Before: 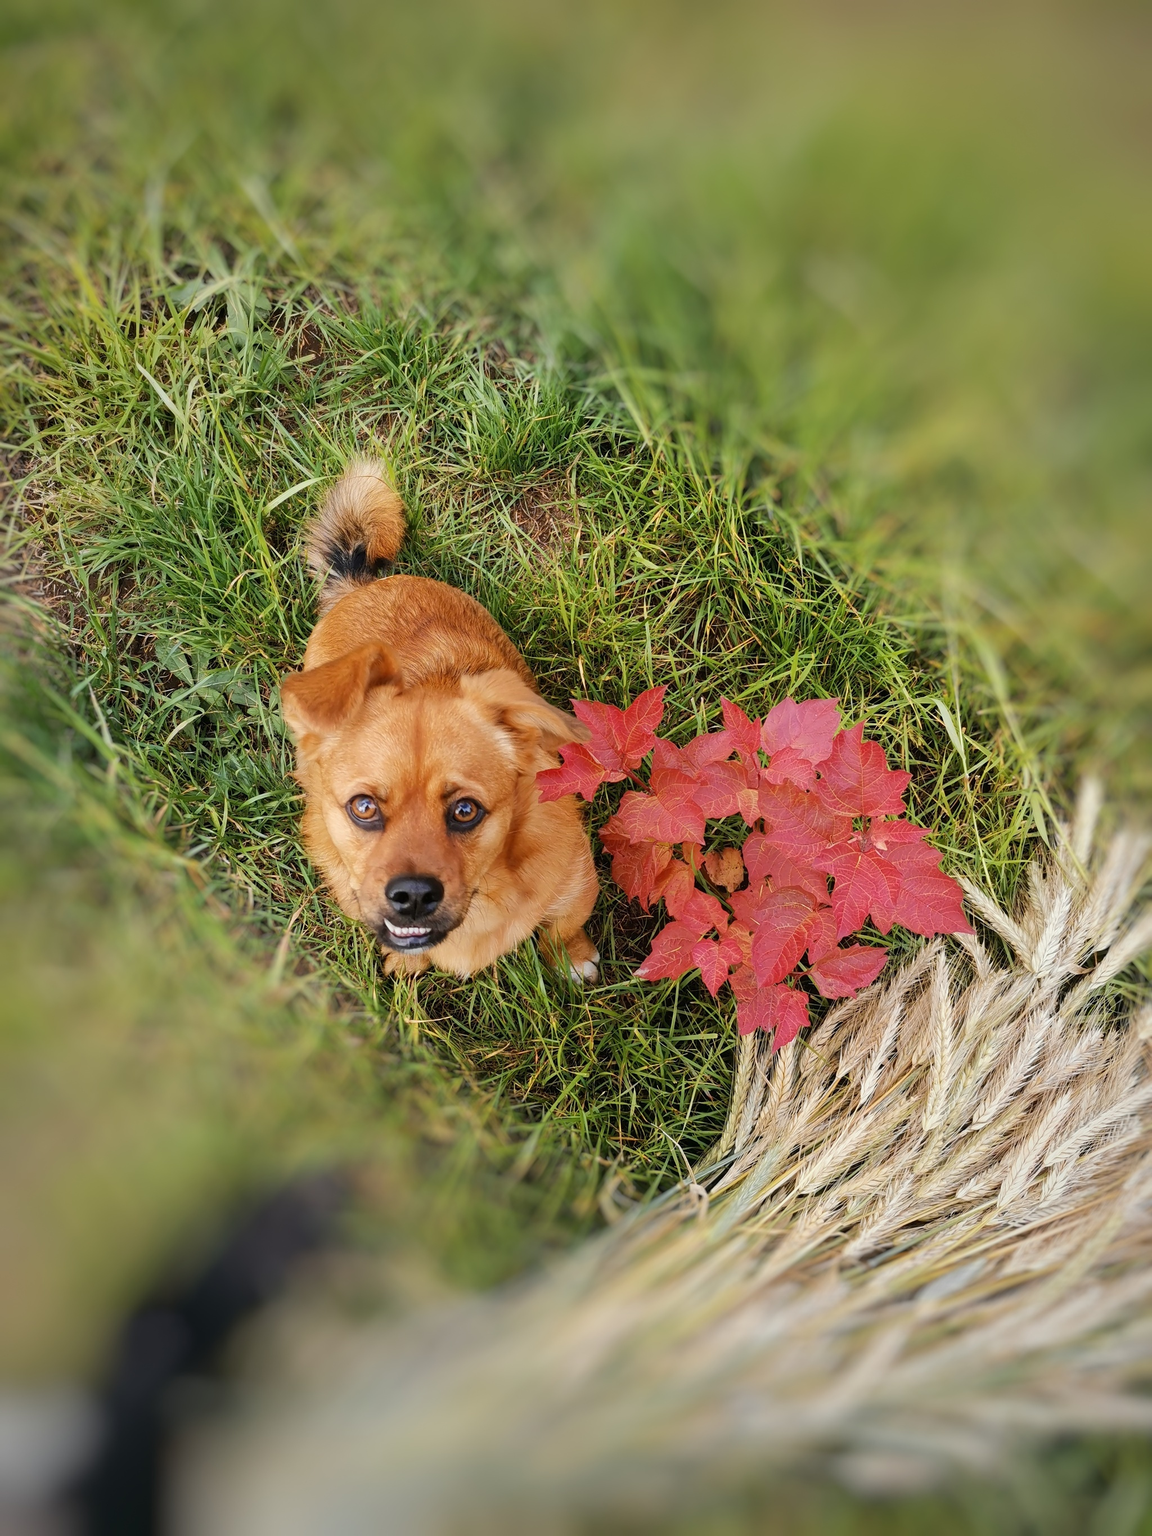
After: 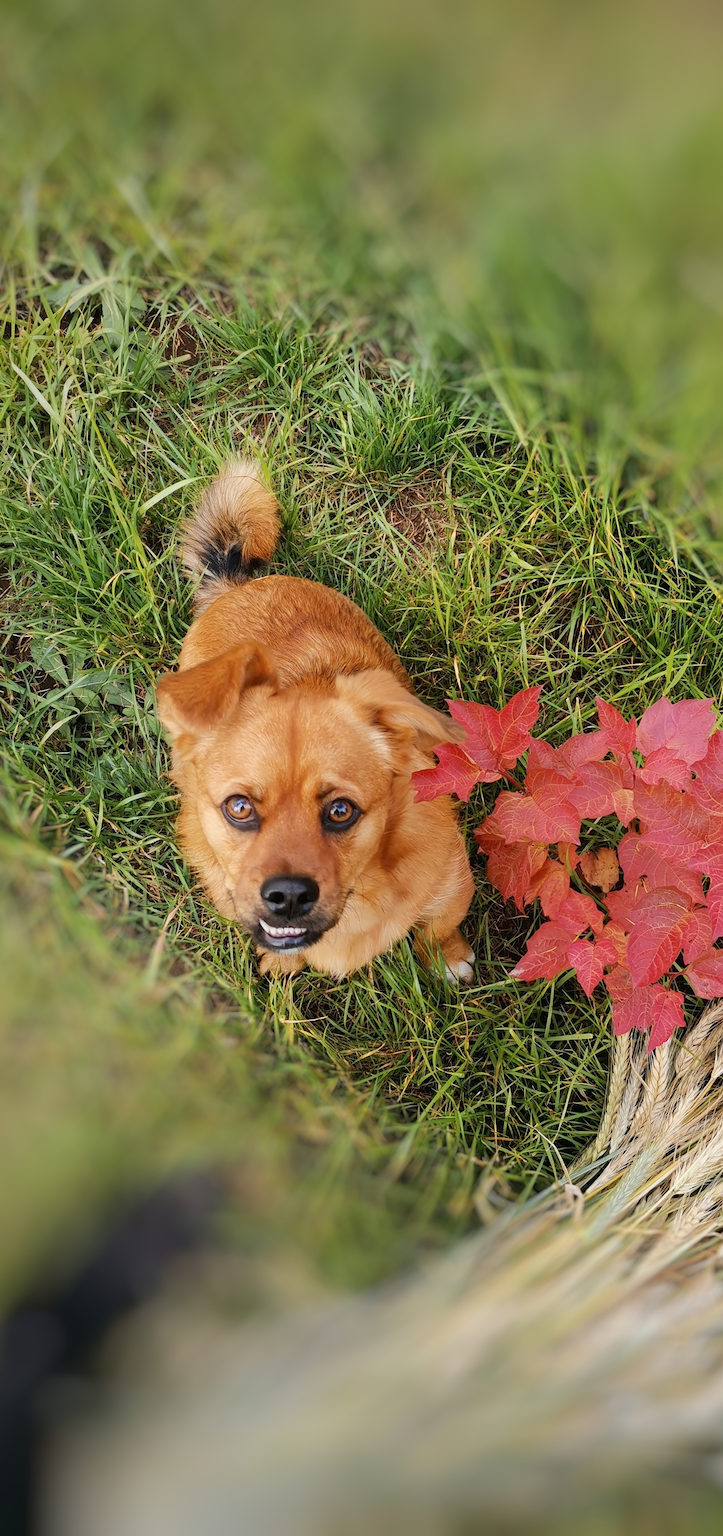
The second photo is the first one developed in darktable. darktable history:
crop: left 10.872%, right 26.335%
